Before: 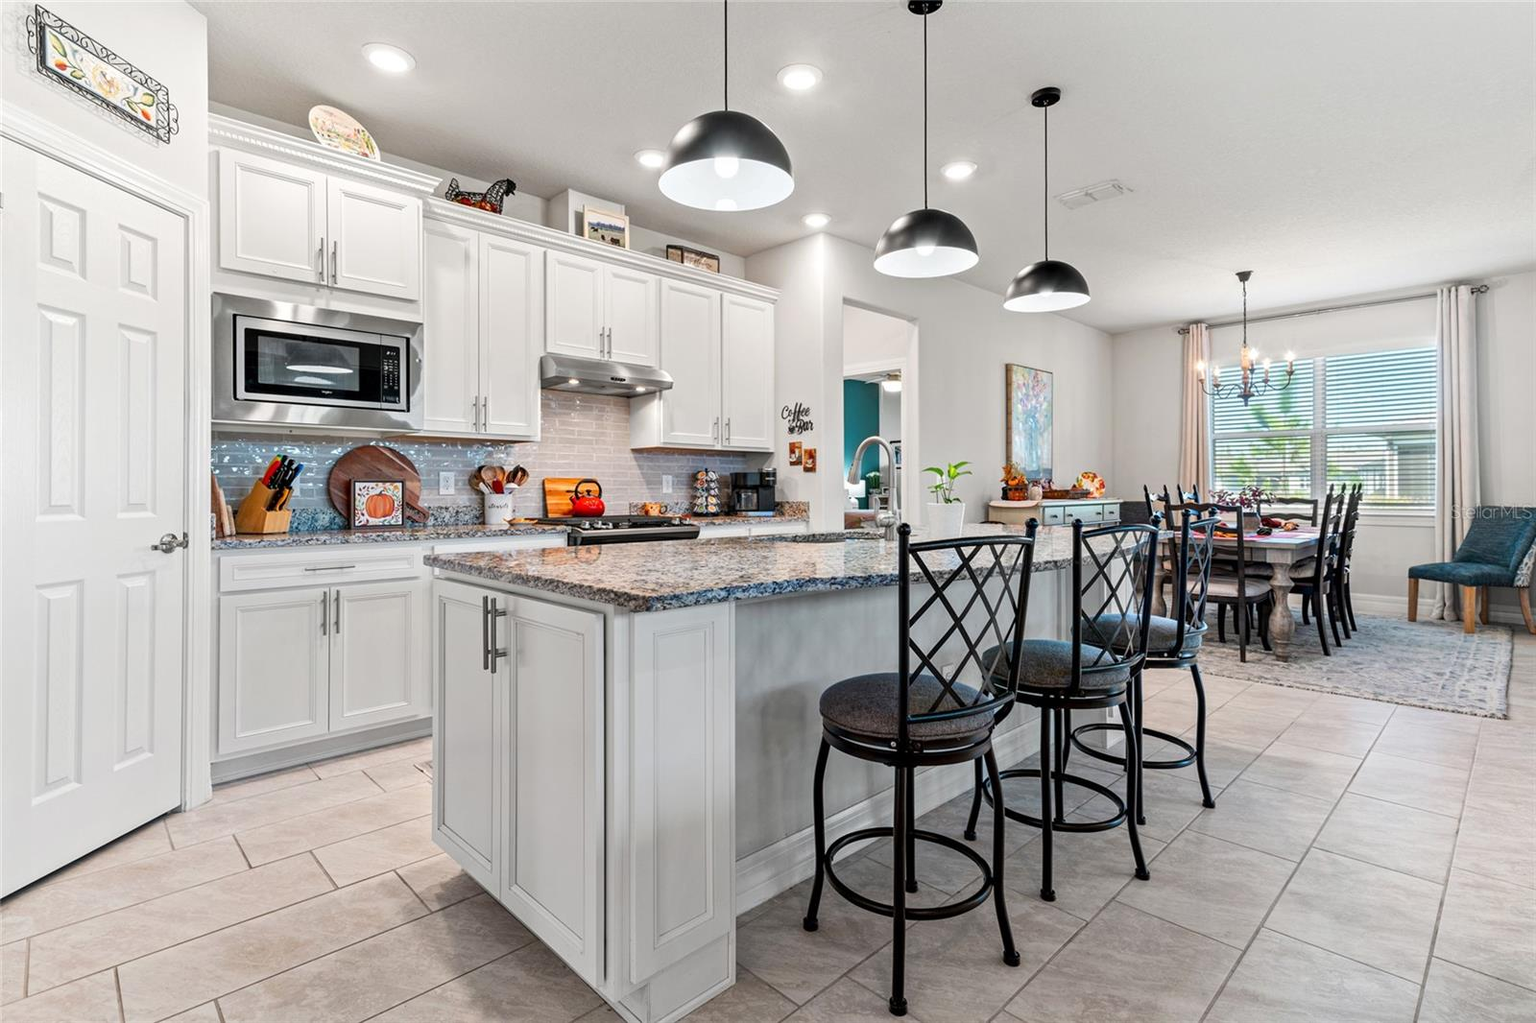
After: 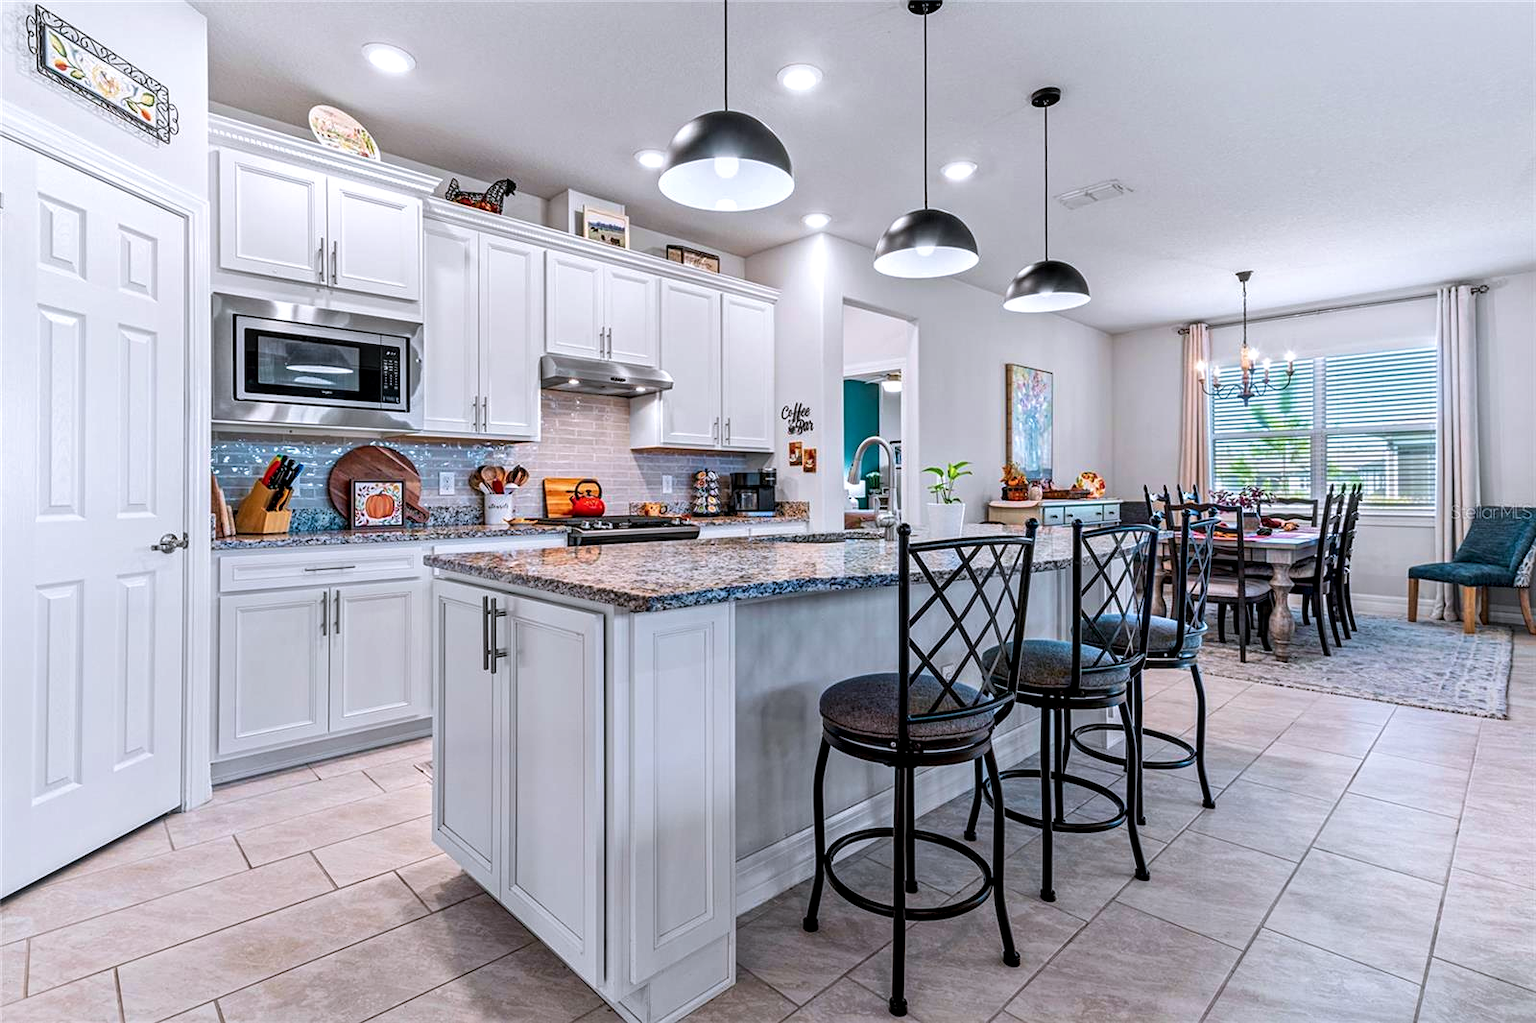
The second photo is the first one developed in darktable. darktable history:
color calibration: illuminant as shot in camera, x 0.358, y 0.373, temperature 4628.91 K
velvia: strength 28.52%
local contrast: detail 130%
sharpen: amount 0.215
